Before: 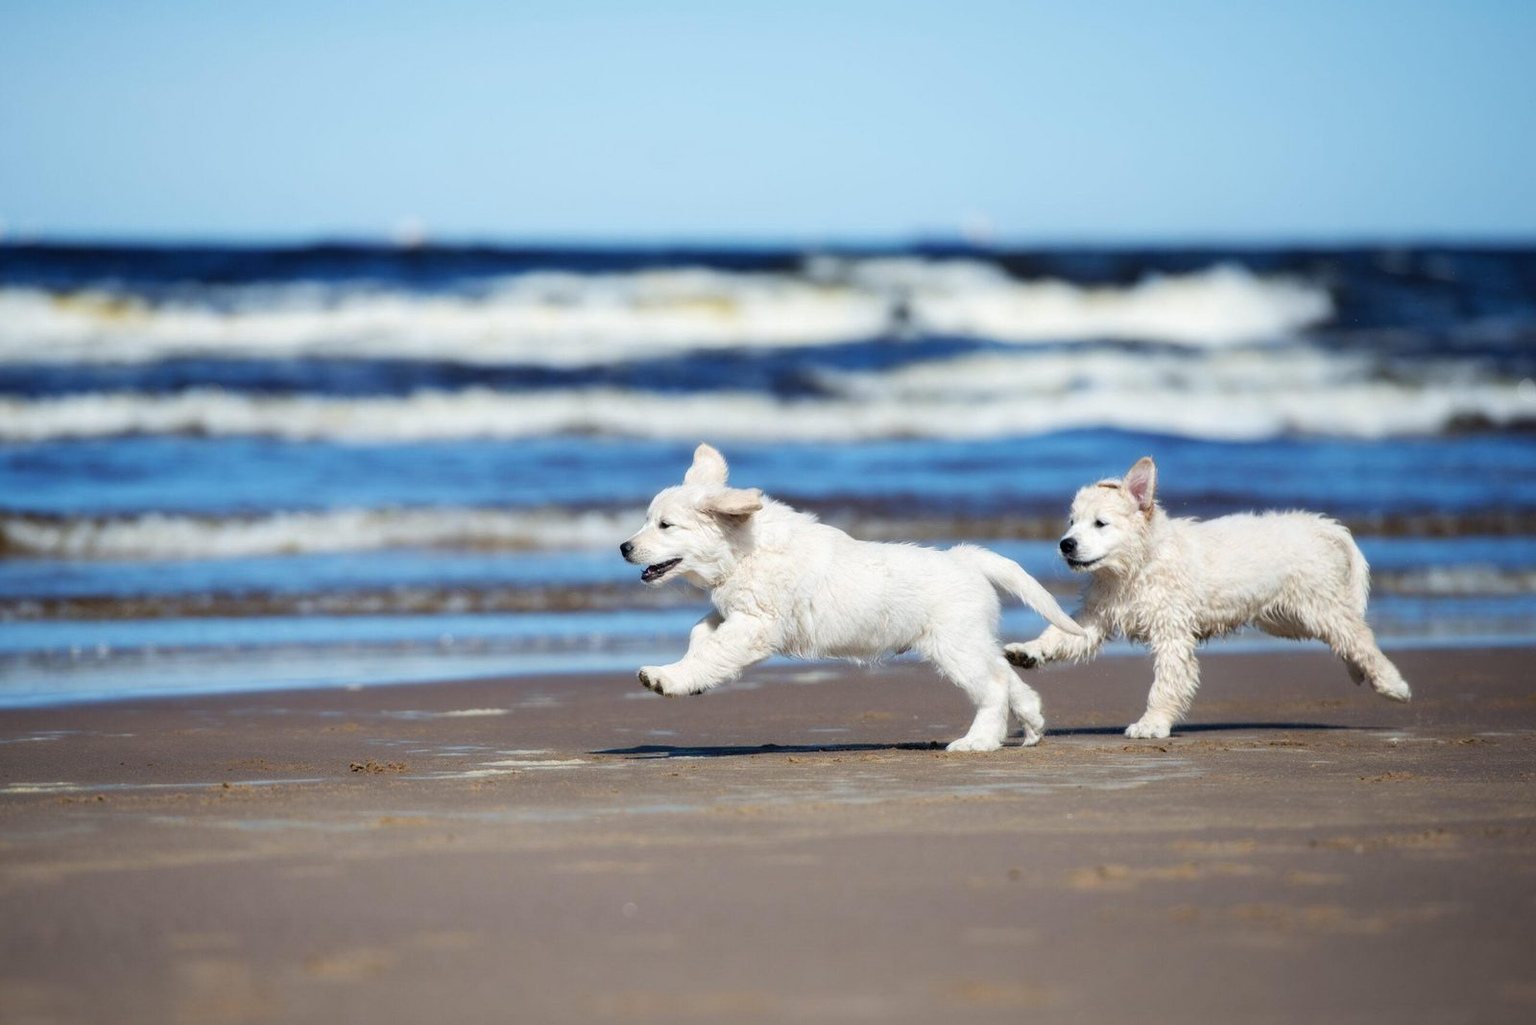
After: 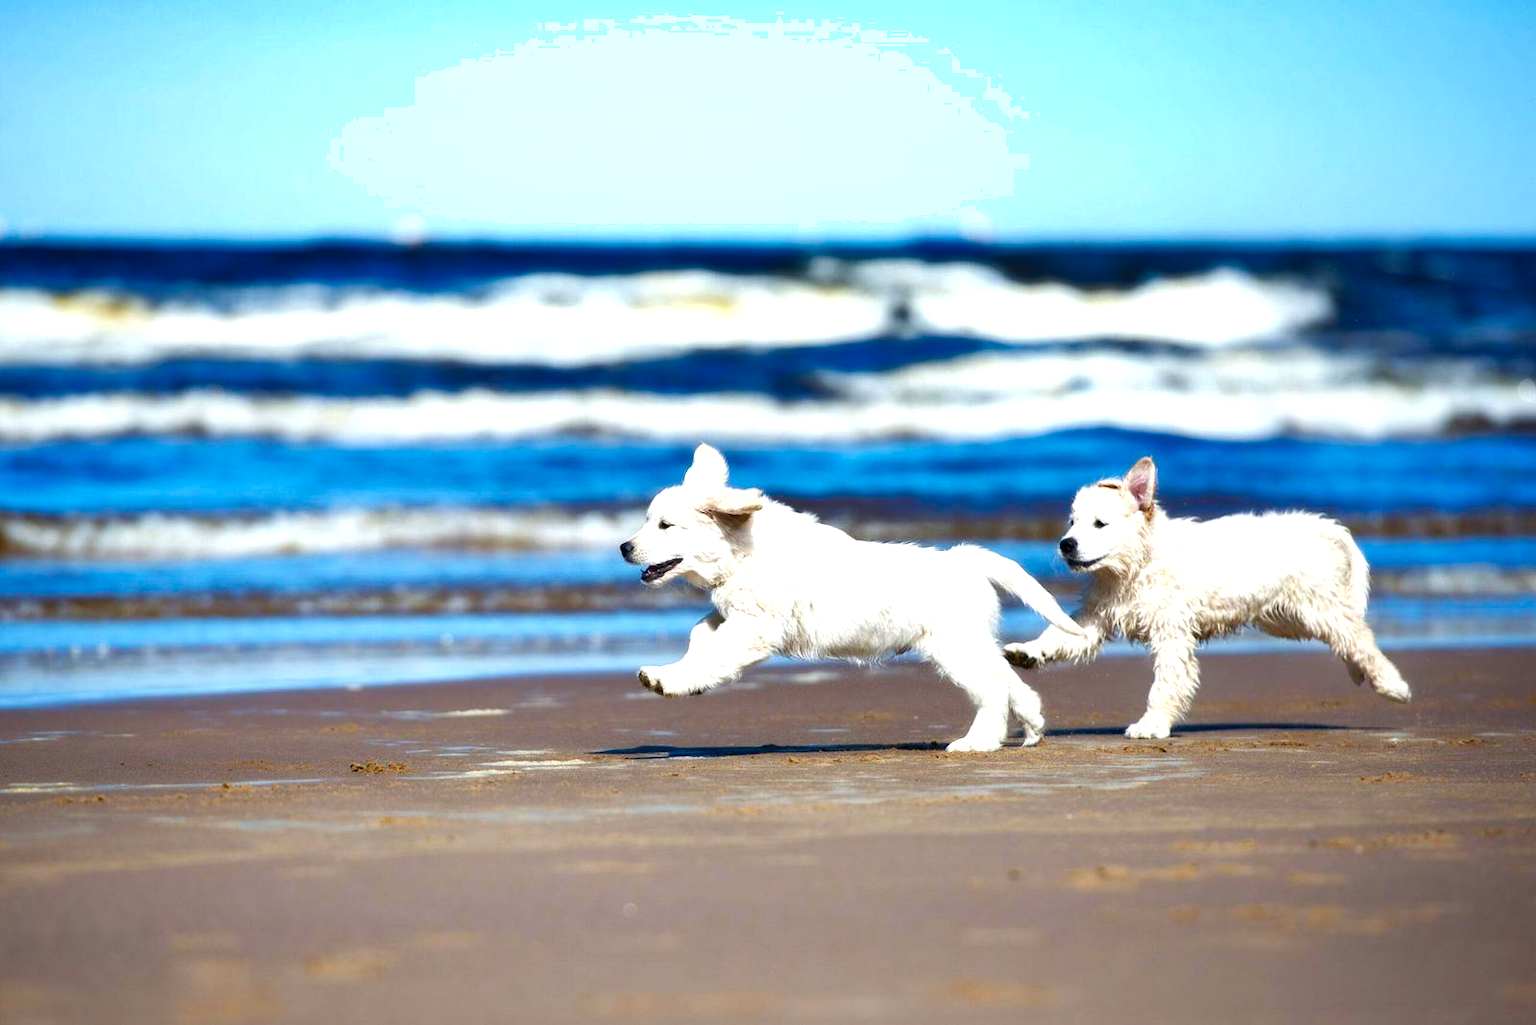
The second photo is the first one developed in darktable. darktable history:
shadows and highlights: shadows 25.92, highlights -48.33, soften with gaussian
color balance rgb: linear chroma grading › shadows 18.875%, linear chroma grading › highlights 2.931%, linear chroma grading › mid-tones 10.028%, perceptual saturation grading › global saturation 15.825%, perceptual saturation grading › highlights -19.055%, perceptual saturation grading › shadows 19.915%, perceptual brilliance grading › global brilliance 18.163%, global vibrance 20%
